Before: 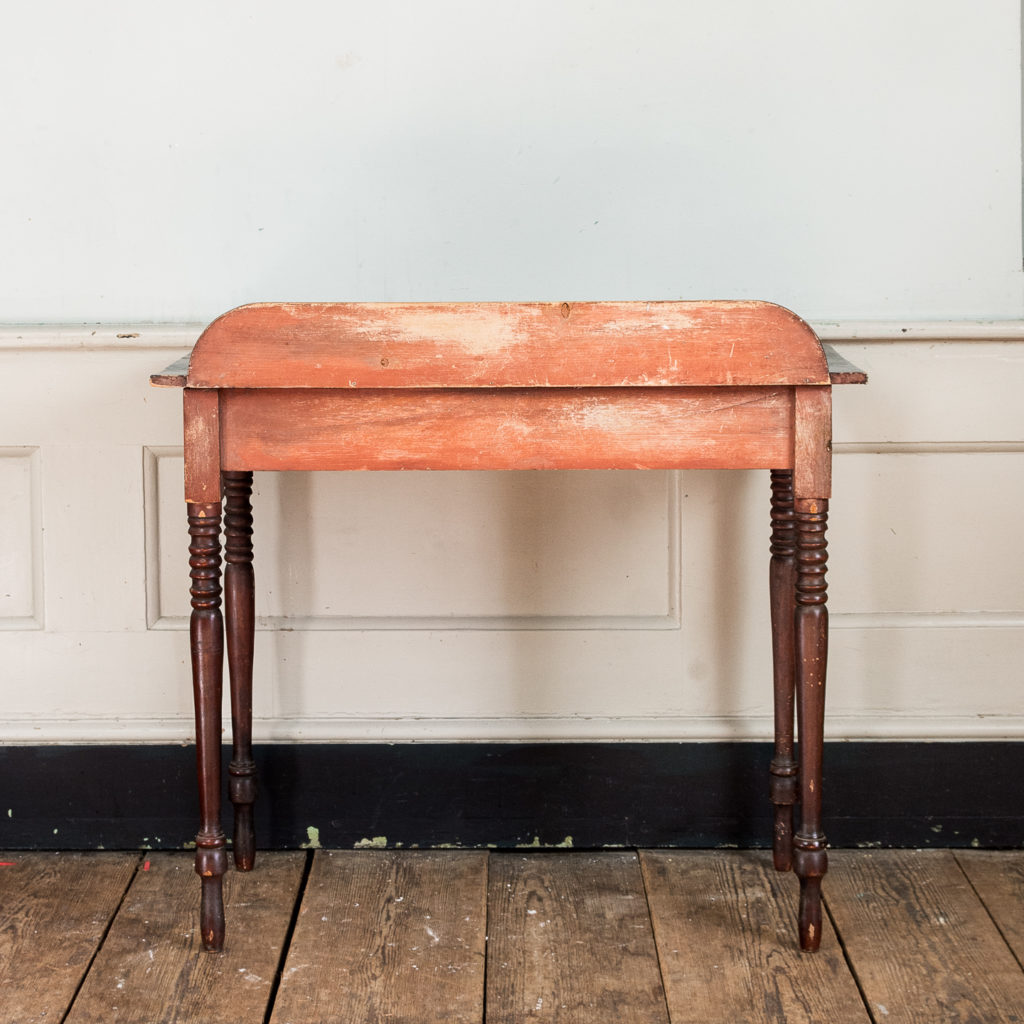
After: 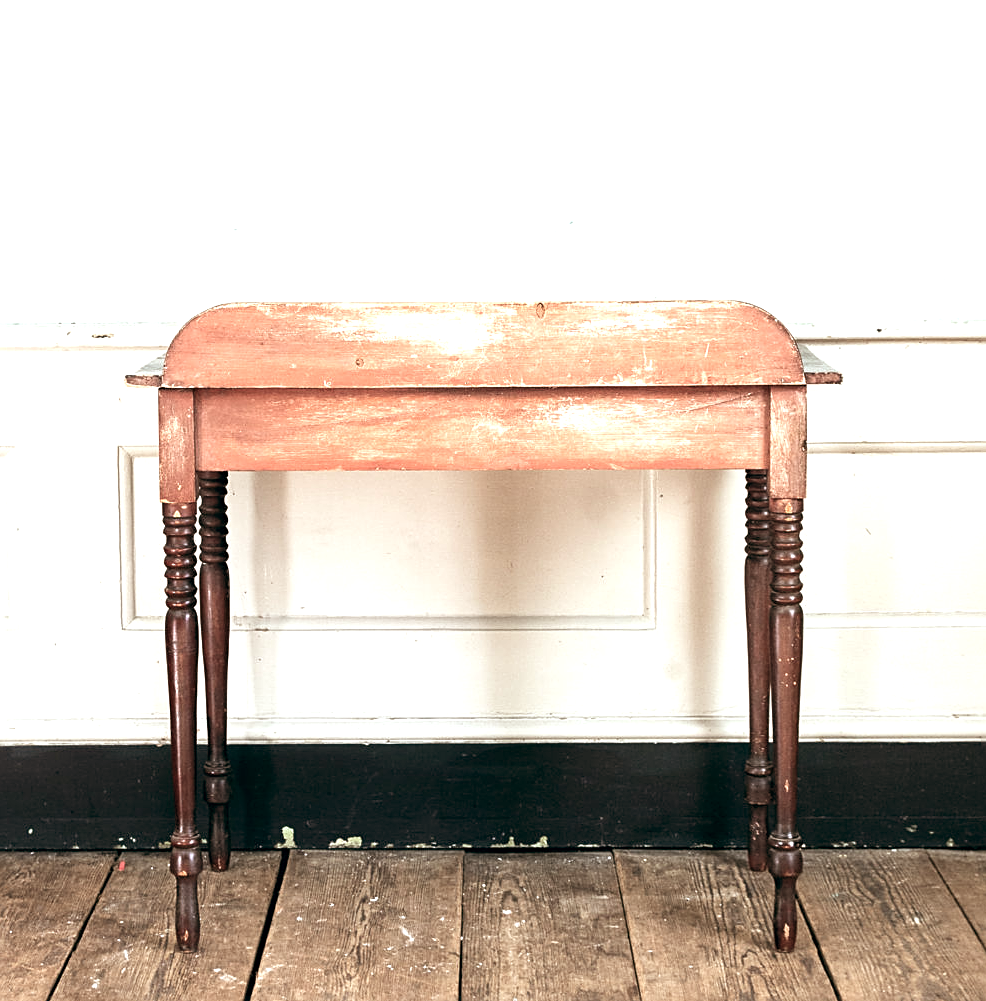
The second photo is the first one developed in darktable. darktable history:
crop and rotate: left 2.536%, right 1.107%, bottom 2.246%
sharpen: on, module defaults
color balance: lift [1, 0.994, 1.002, 1.006], gamma [0.957, 1.081, 1.016, 0.919], gain [0.97, 0.972, 1.01, 1.028], input saturation 91.06%, output saturation 79.8%
exposure: exposure 1 EV, compensate highlight preservation false
